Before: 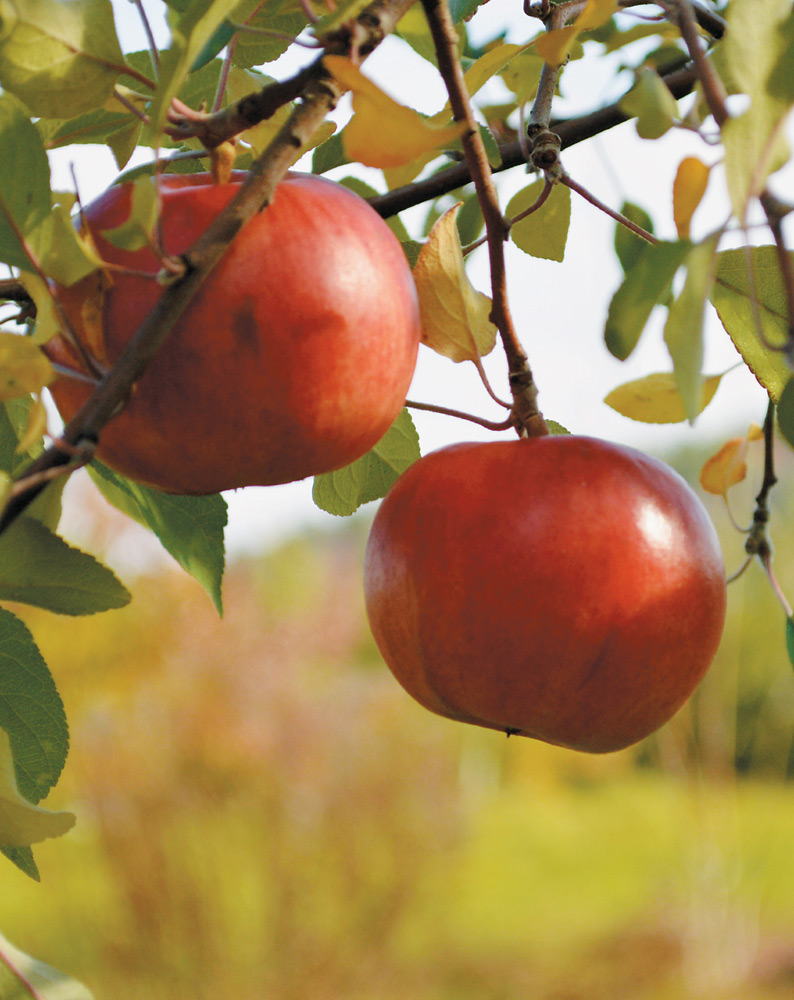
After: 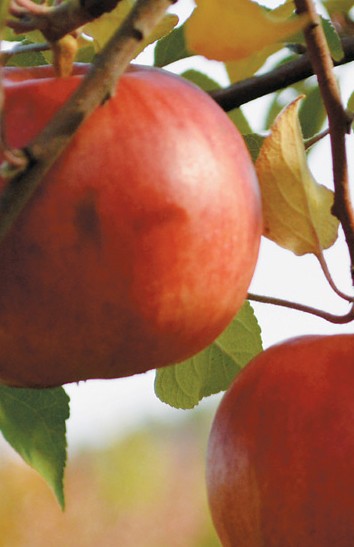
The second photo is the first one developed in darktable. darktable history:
crop: left 20.009%, top 10.76%, right 35.335%, bottom 34.46%
